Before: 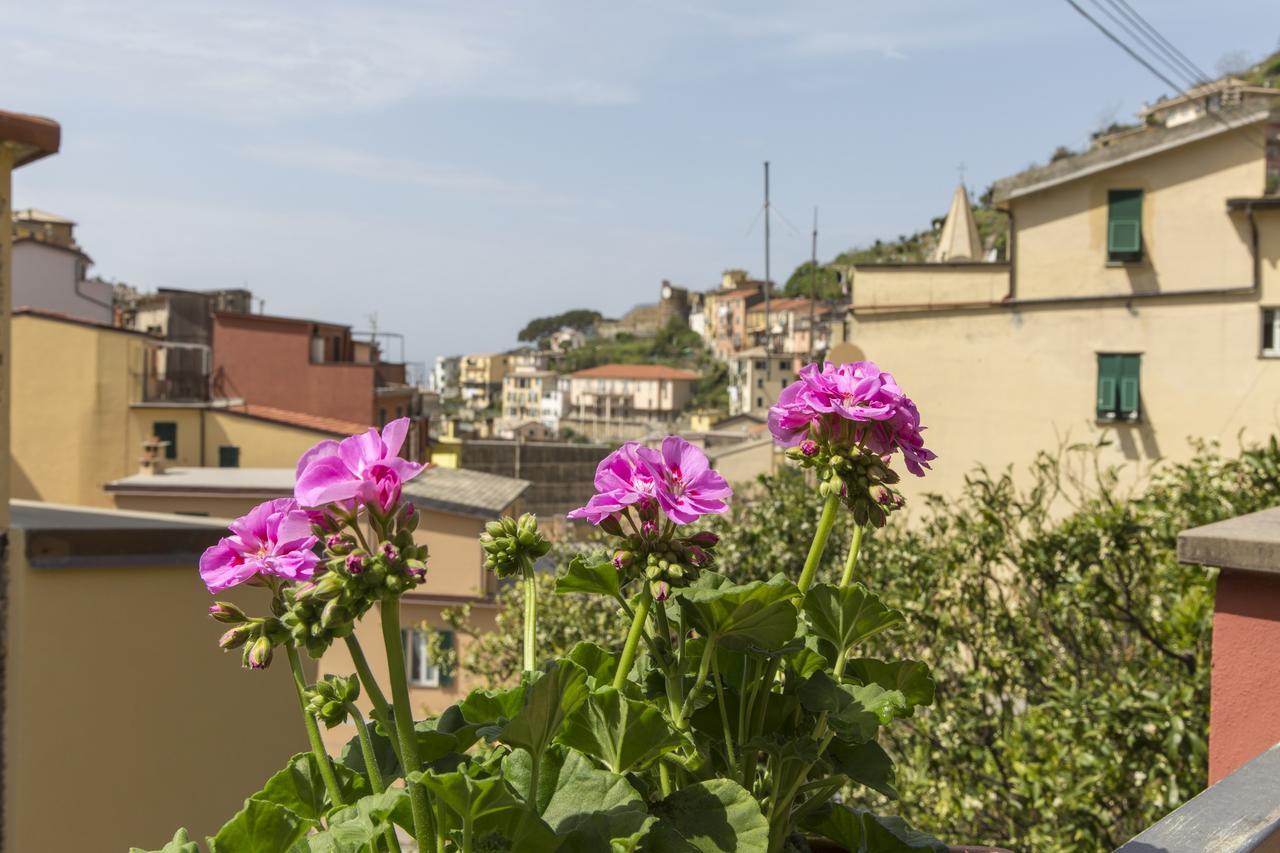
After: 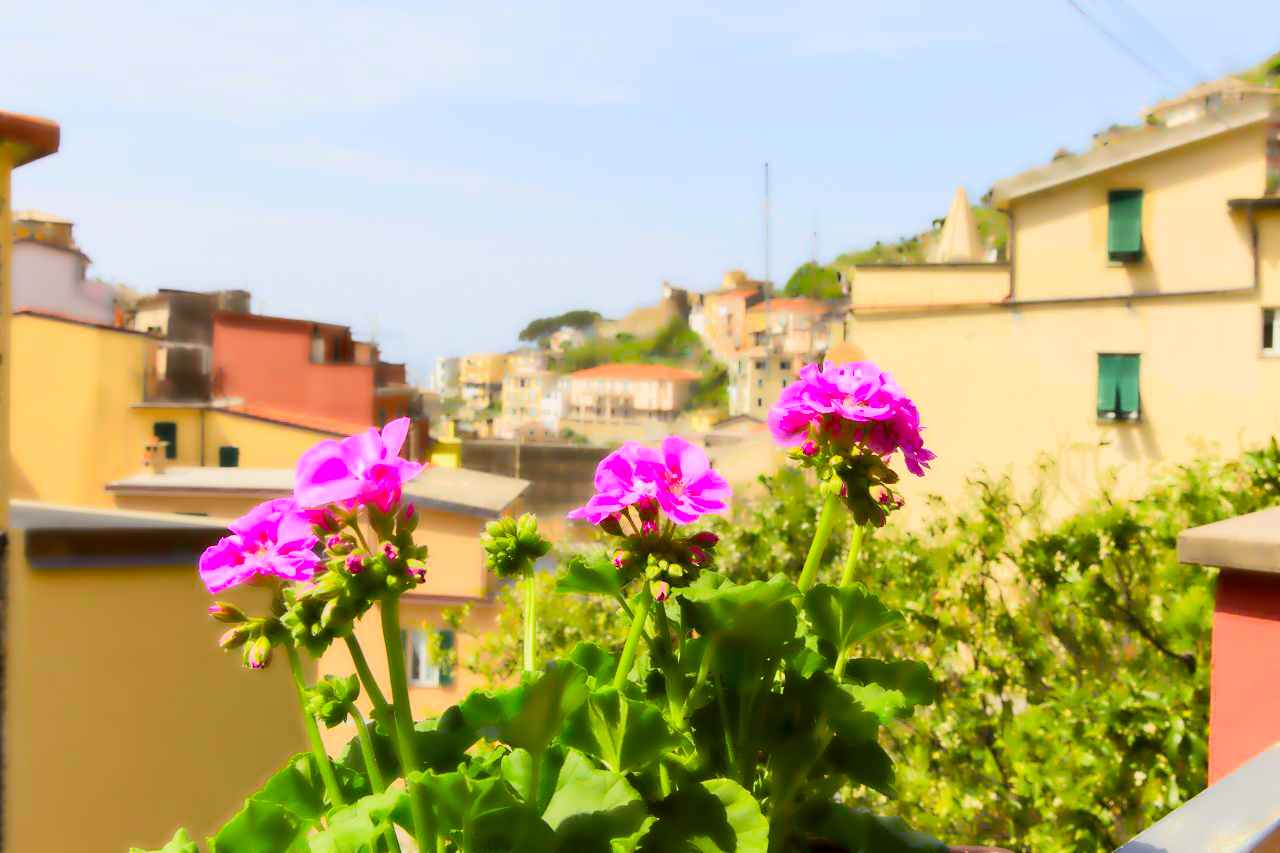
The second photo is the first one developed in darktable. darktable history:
contrast brightness saturation: contrast 0.26, brightness 0.02, saturation 0.87
filmic rgb: black relative exposure -7.32 EV, white relative exposure 5.09 EV, hardness 3.2
lowpass: radius 4, soften with bilateral filter, unbound 0
exposure: black level correction 0.001, exposure 0.955 EV, compensate exposure bias true, compensate highlight preservation false
